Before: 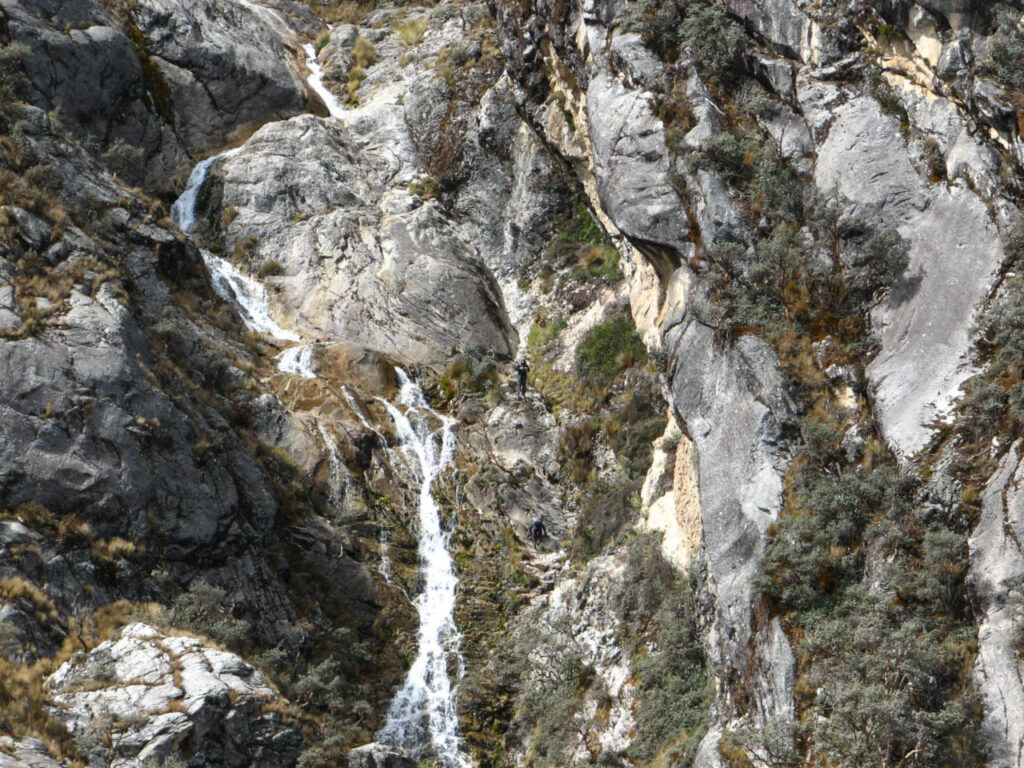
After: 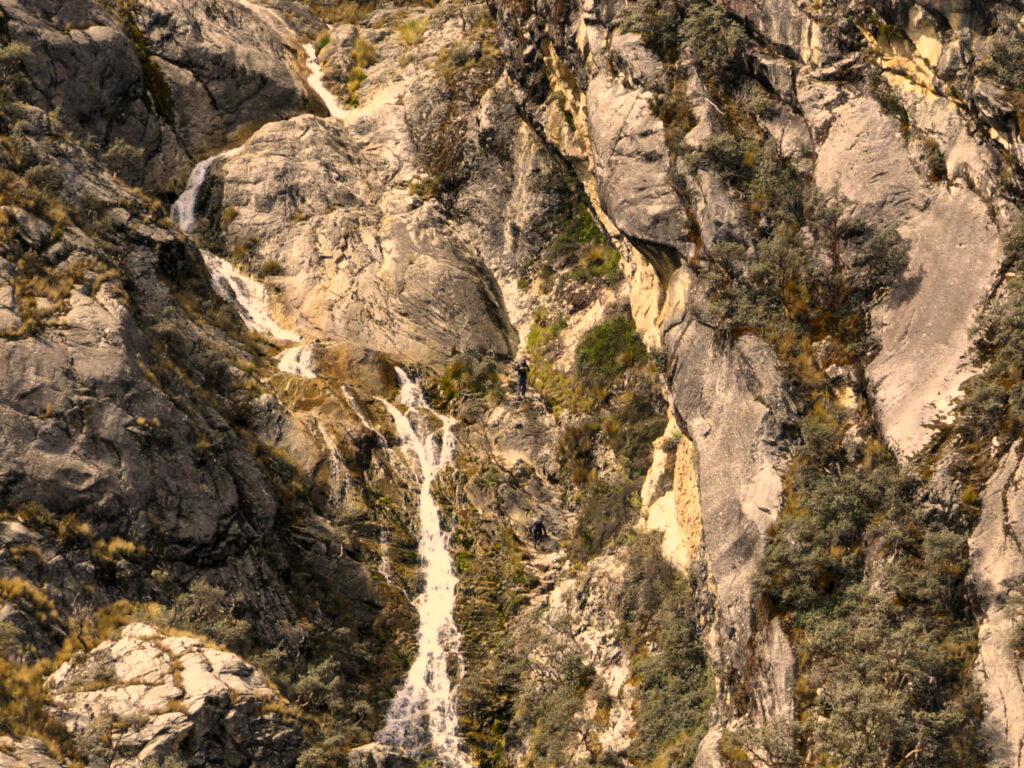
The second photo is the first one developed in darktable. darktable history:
color correction: highlights a* 15, highlights b* 31.55
levels: mode automatic, black 0.023%, white 99.97%, levels [0.062, 0.494, 0.925]
shadows and highlights: soften with gaussian
